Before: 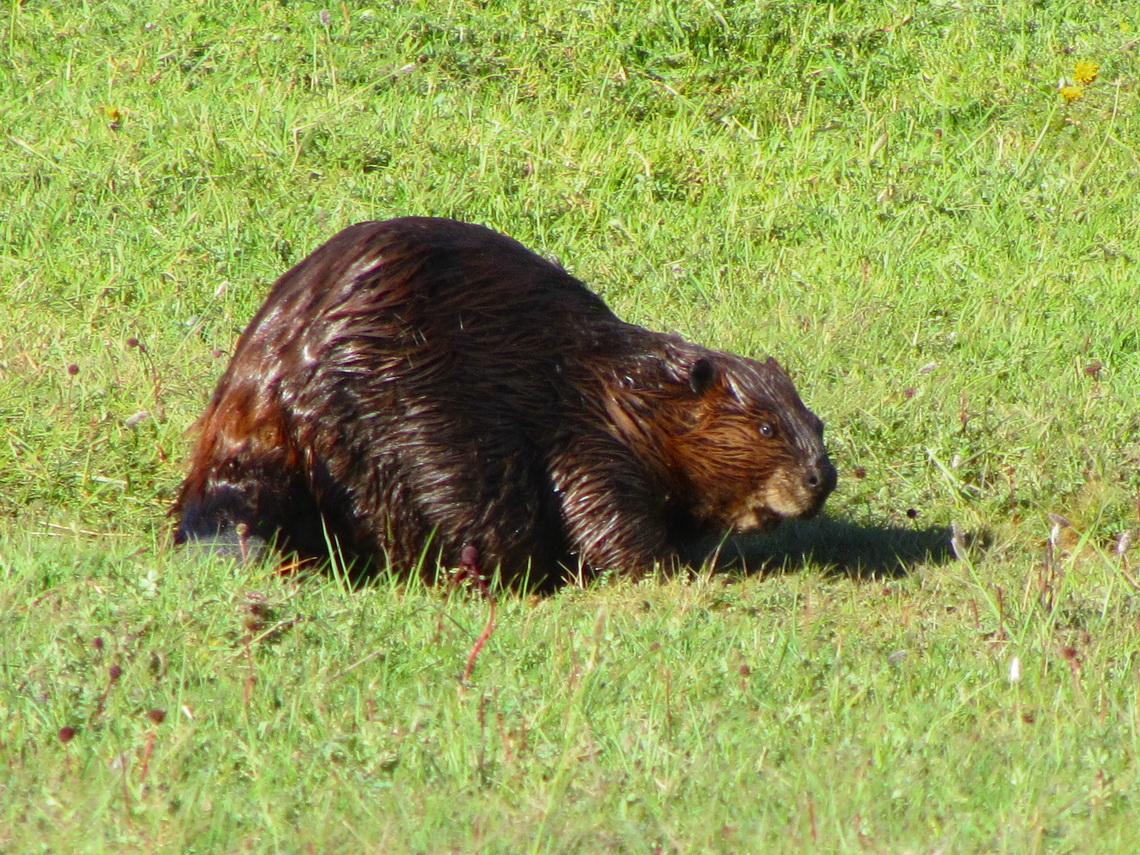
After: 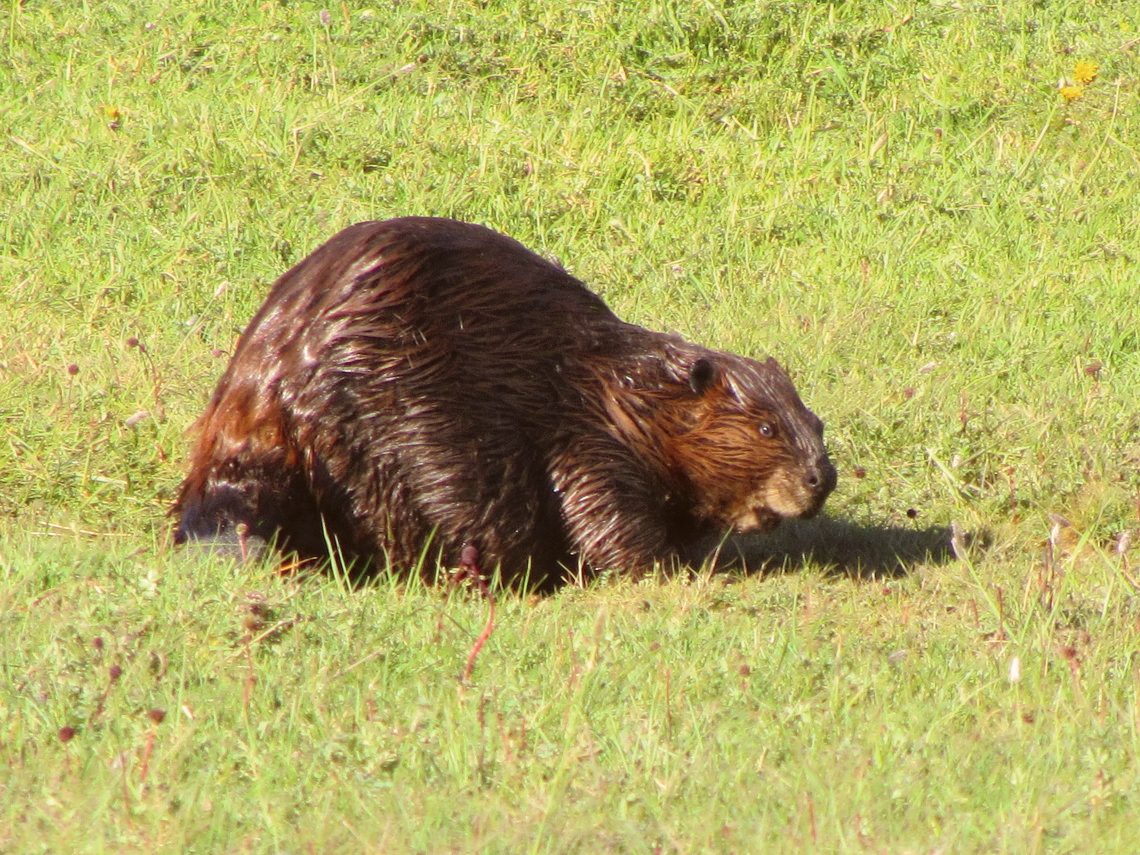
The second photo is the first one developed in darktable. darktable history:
tone equalizer: edges refinement/feathering 500, mask exposure compensation -1.57 EV, preserve details no
contrast brightness saturation: brightness 0.141
color correction: highlights a* 6.47, highlights b* 7.76, shadows a* 6.63, shadows b* 6.88, saturation 0.88
